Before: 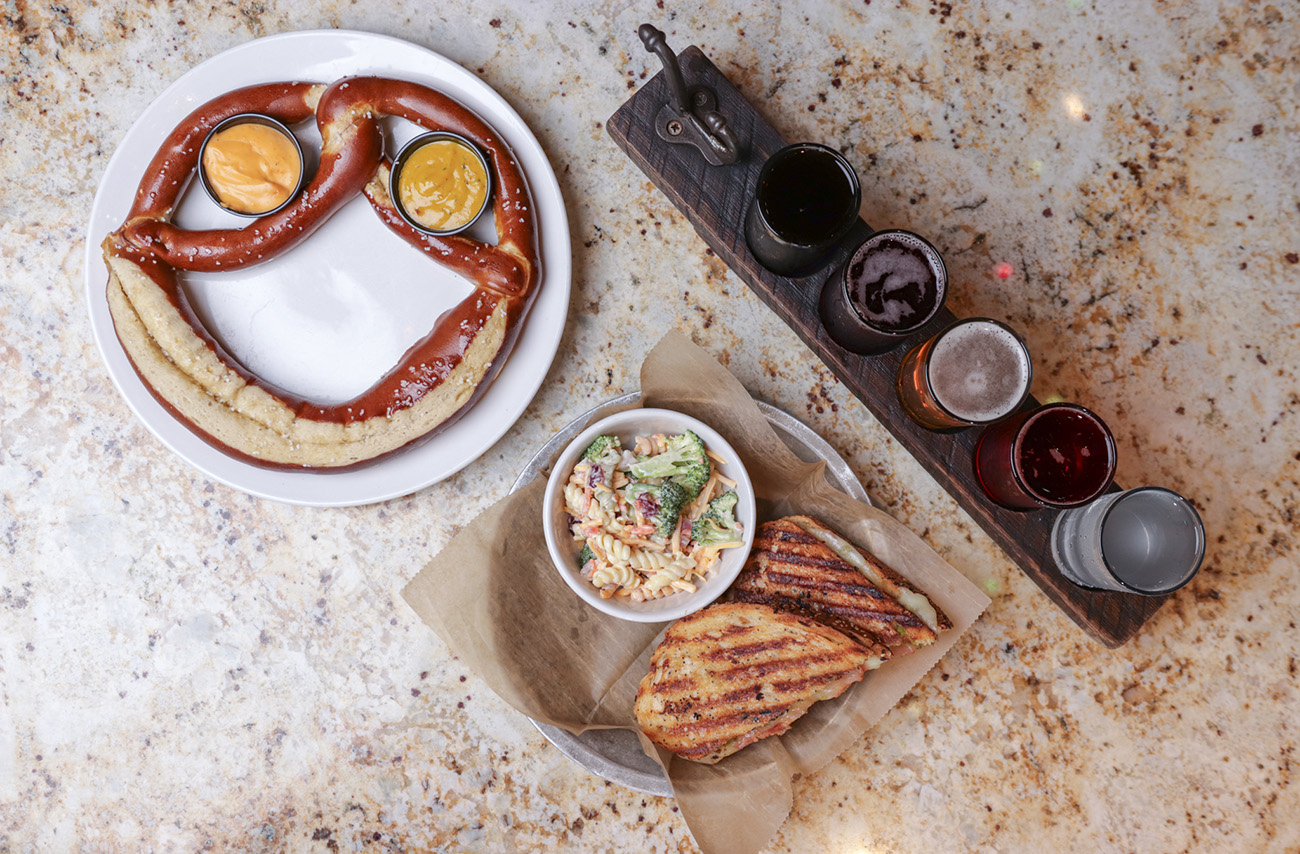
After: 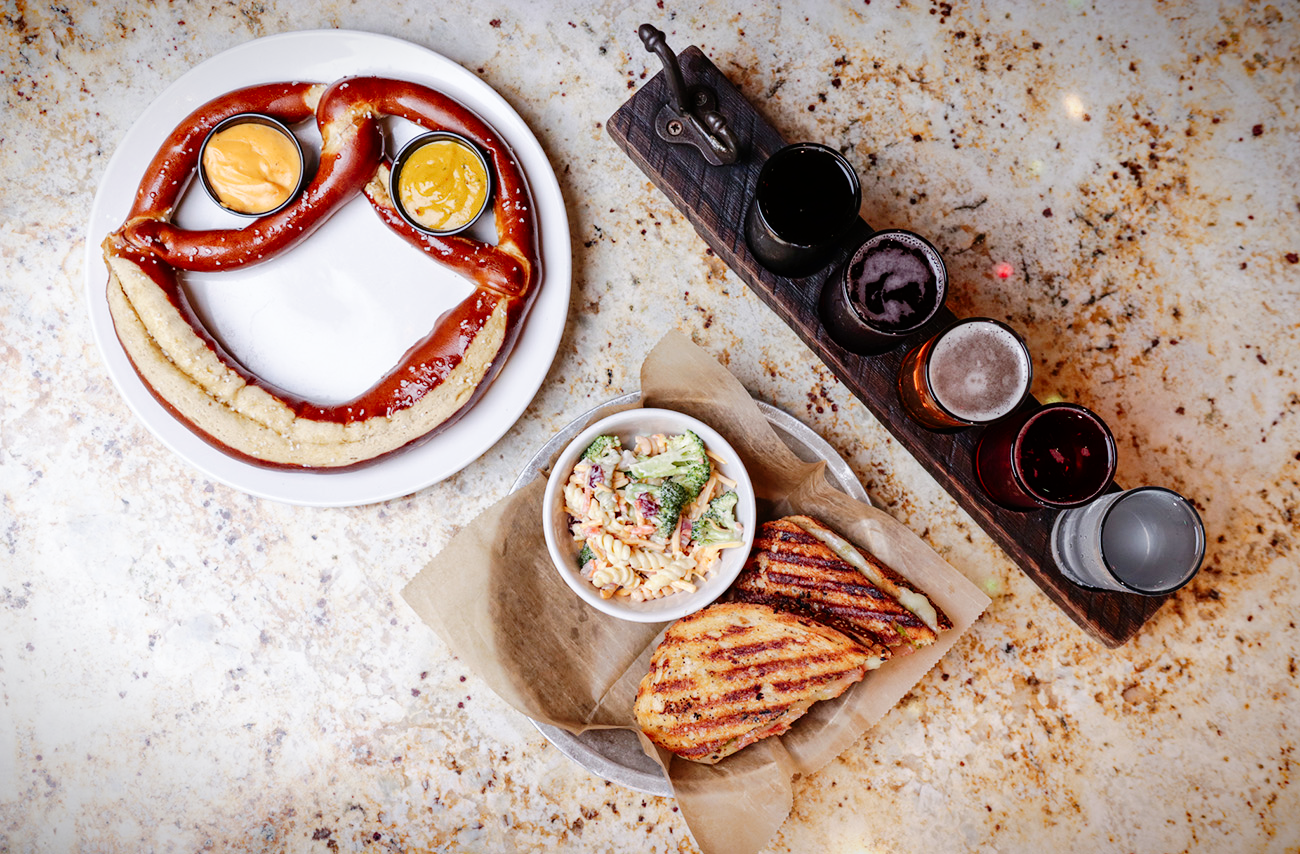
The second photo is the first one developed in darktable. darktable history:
vignetting: fall-off start 98.29%, fall-off radius 100%, brightness -1, saturation 0.5, width/height ratio 1.428
tone curve: curves: ch0 [(0, 0) (0.003, 0) (0.011, 0.002) (0.025, 0.004) (0.044, 0.007) (0.069, 0.015) (0.1, 0.025) (0.136, 0.04) (0.177, 0.09) (0.224, 0.152) (0.277, 0.239) (0.335, 0.335) (0.399, 0.43) (0.468, 0.524) (0.543, 0.621) (0.623, 0.712) (0.709, 0.792) (0.801, 0.871) (0.898, 0.951) (1, 1)], preserve colors none
